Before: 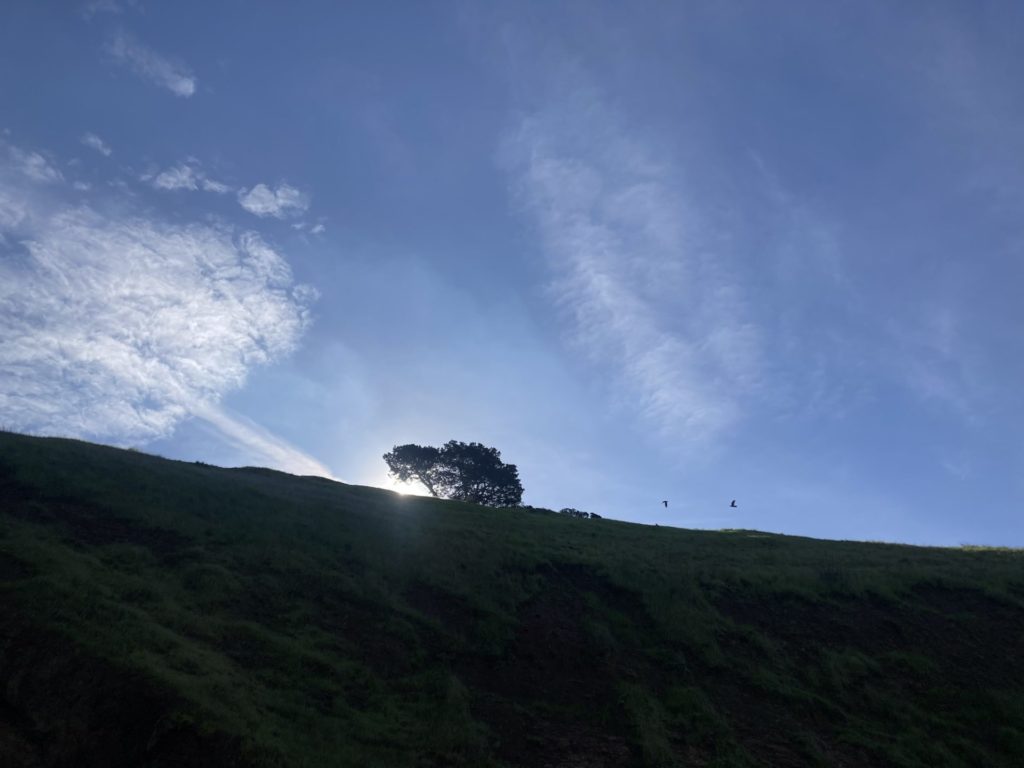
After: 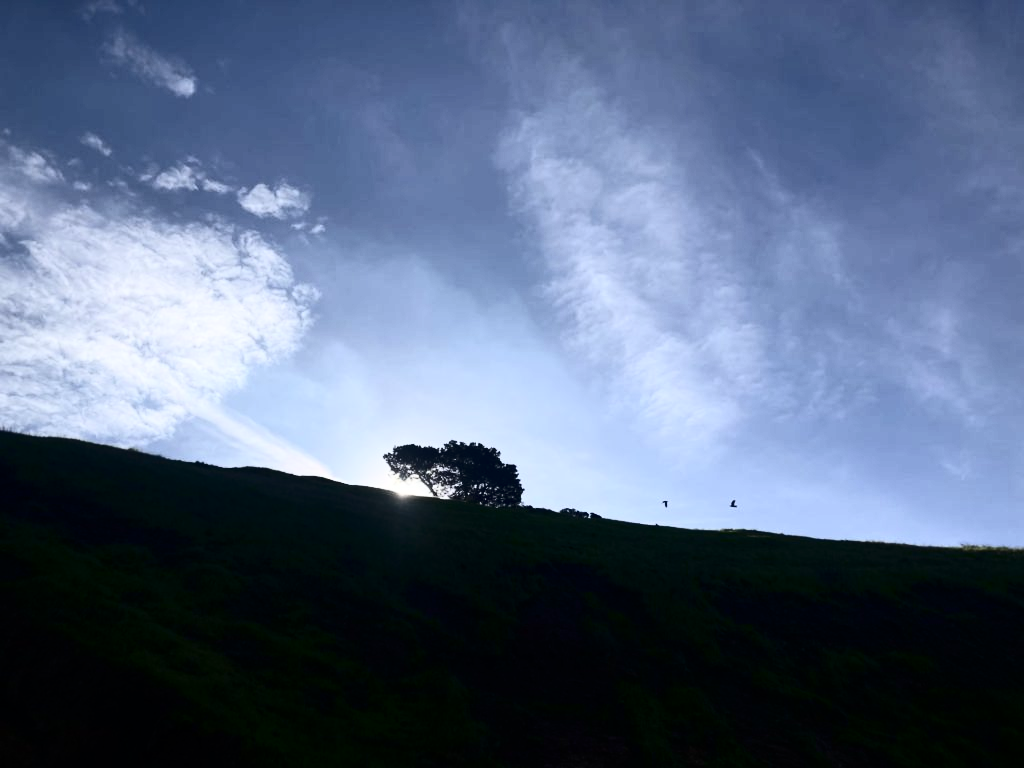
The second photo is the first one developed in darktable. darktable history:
contrast brightness saturation: contrast 0.5, saturation -0.1
rotate and perspective: automatic cropping off
